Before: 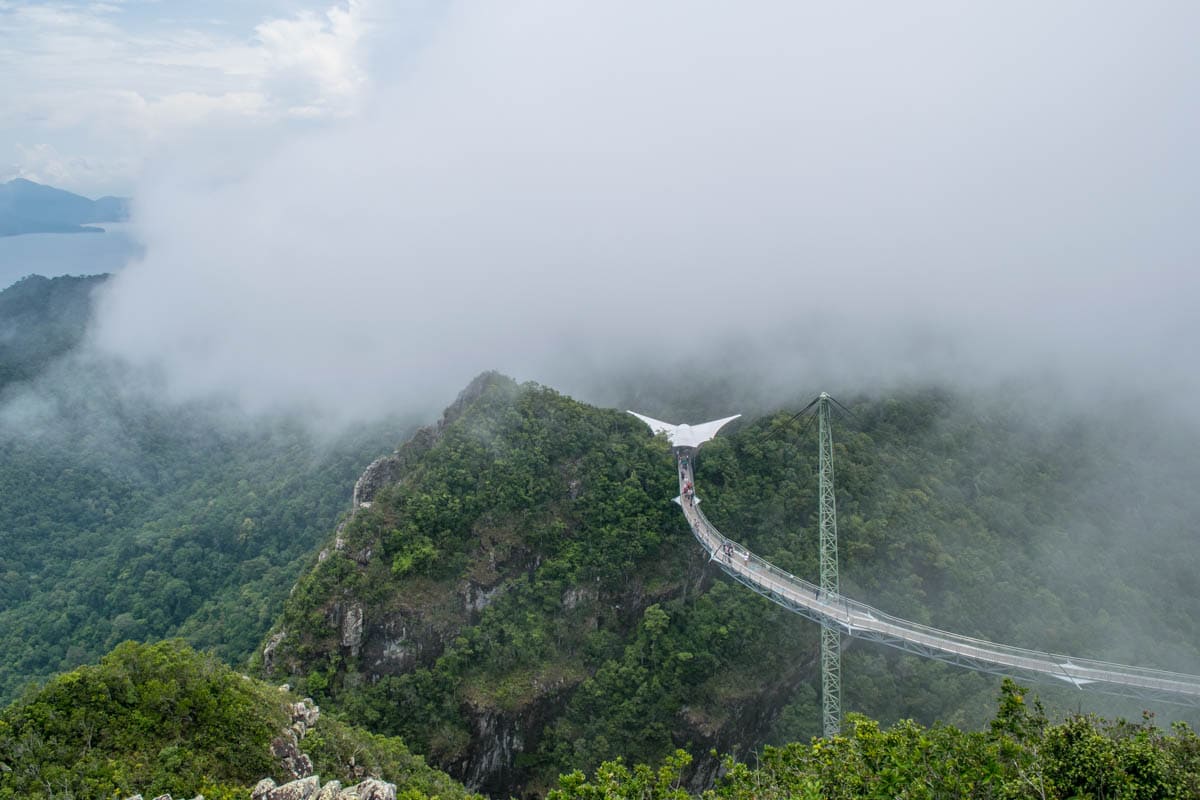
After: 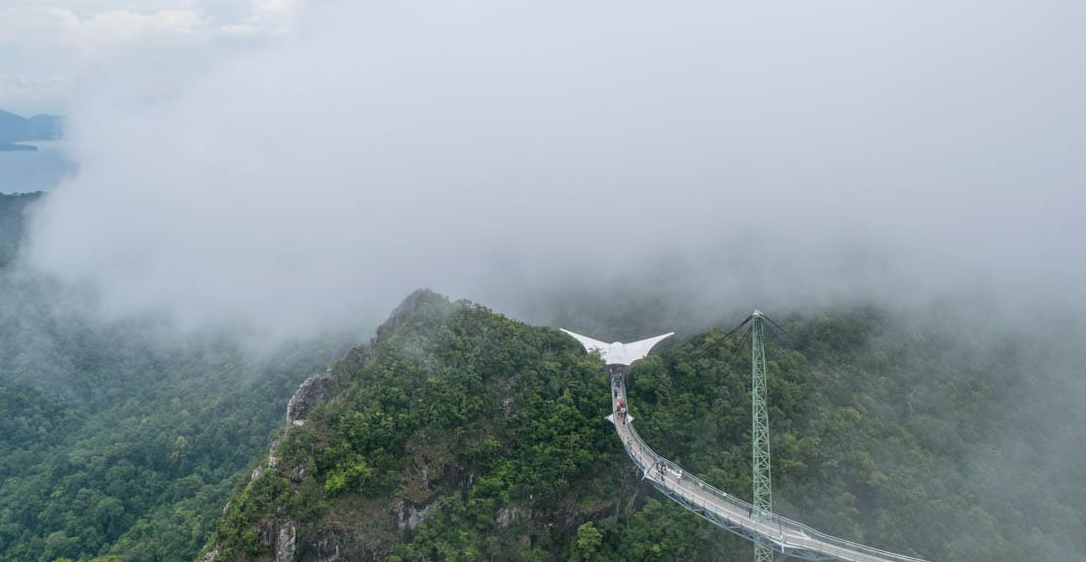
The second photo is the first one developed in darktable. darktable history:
crop: left 5.662%, top 10.273%, right 3.756%, bottom 19.442%
